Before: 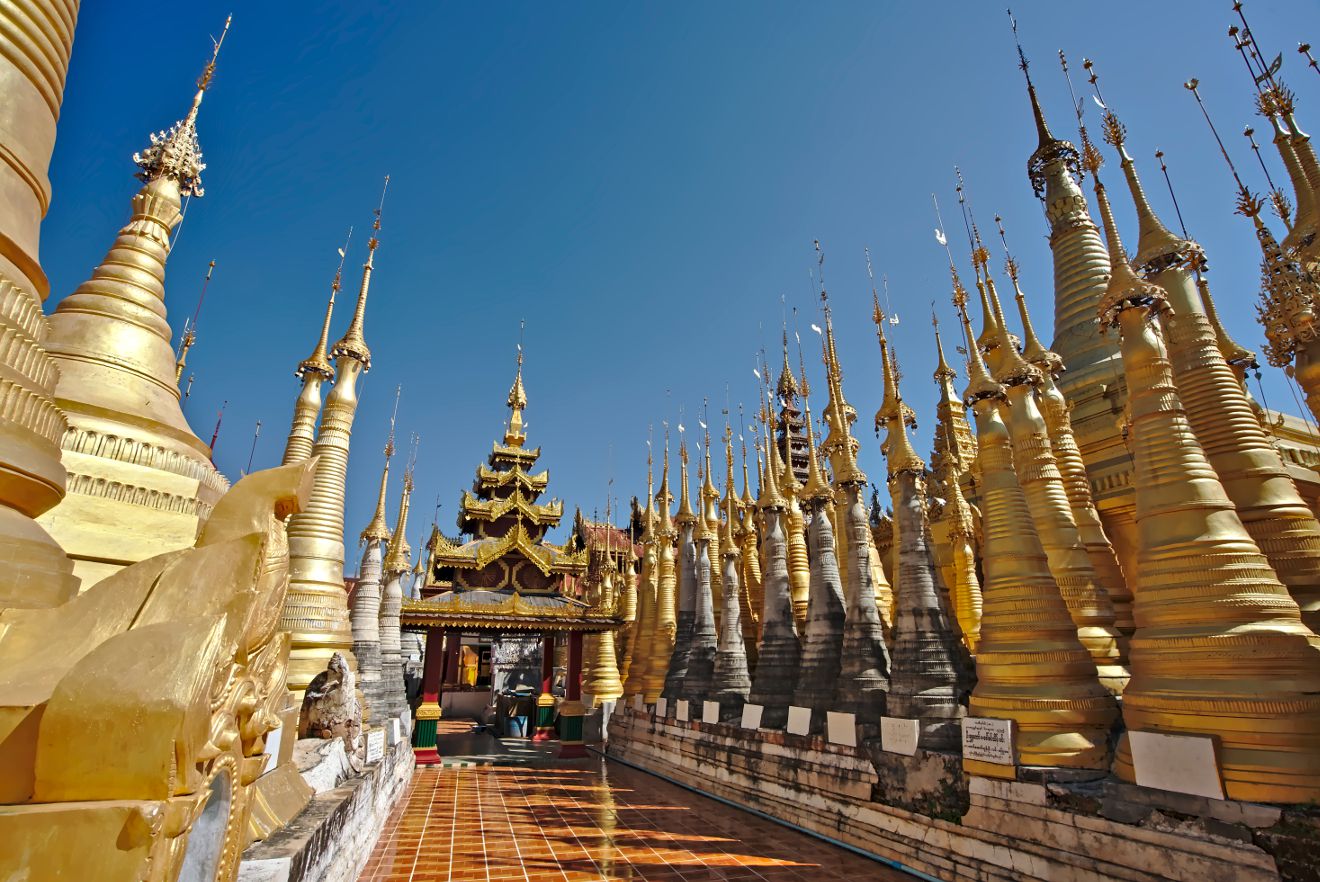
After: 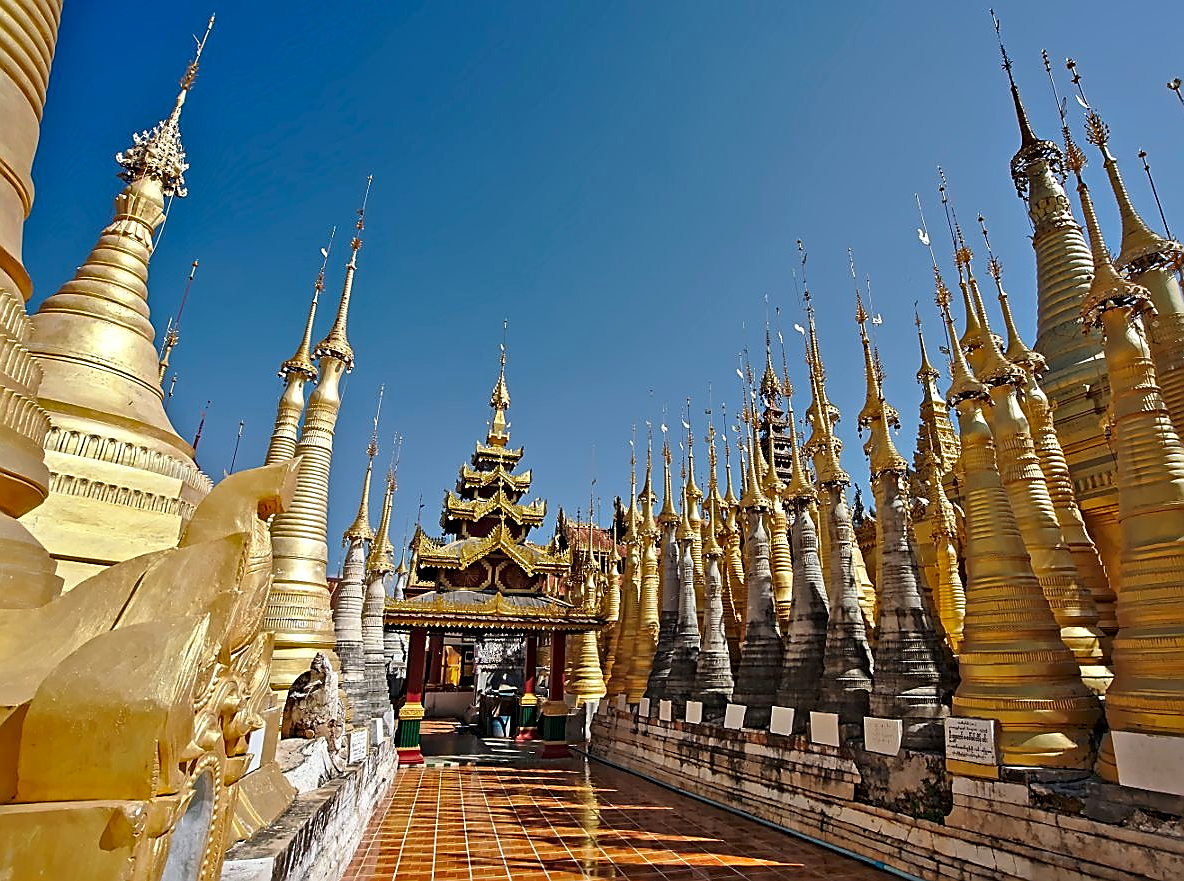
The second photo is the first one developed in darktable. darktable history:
crop and rotate: left 1.353%, right 8.887%
exposure: black level correction 0.005, exposure 0.005 EV, compensate highlight preservation false
sharpen: radius 1.403, amount 1.26, threshold 0.794
